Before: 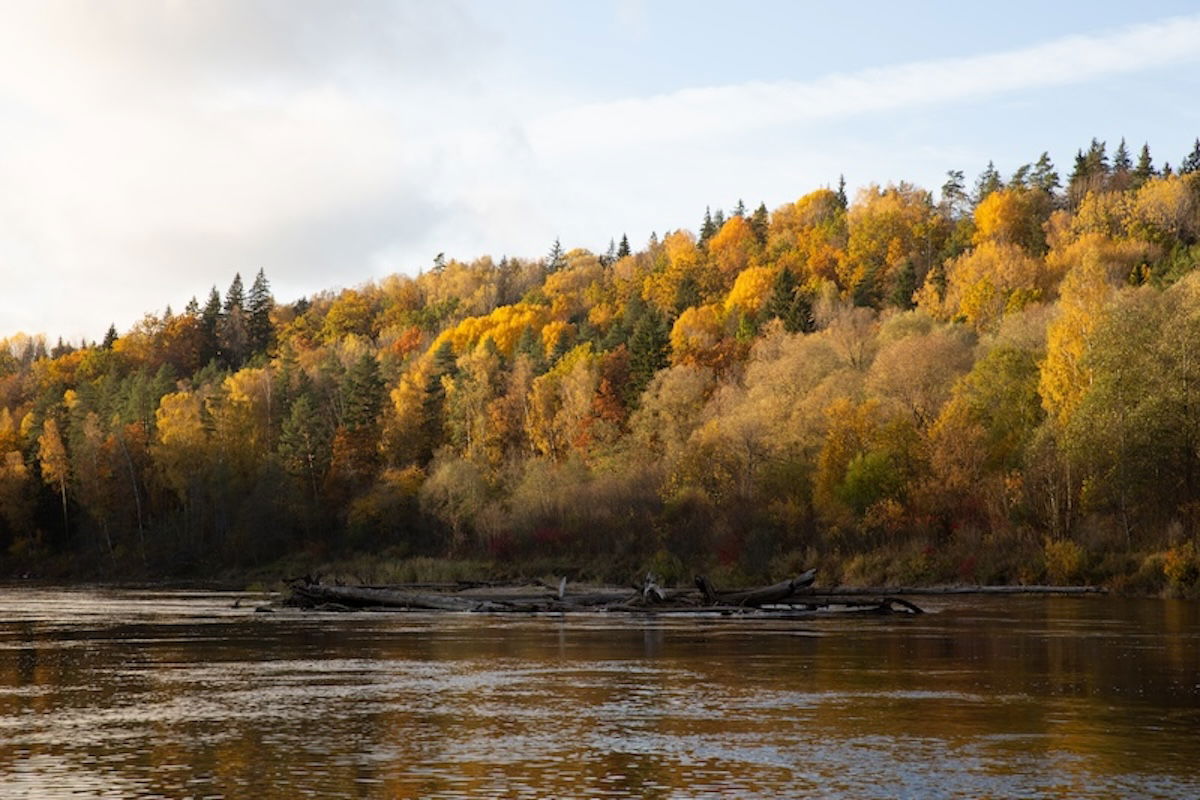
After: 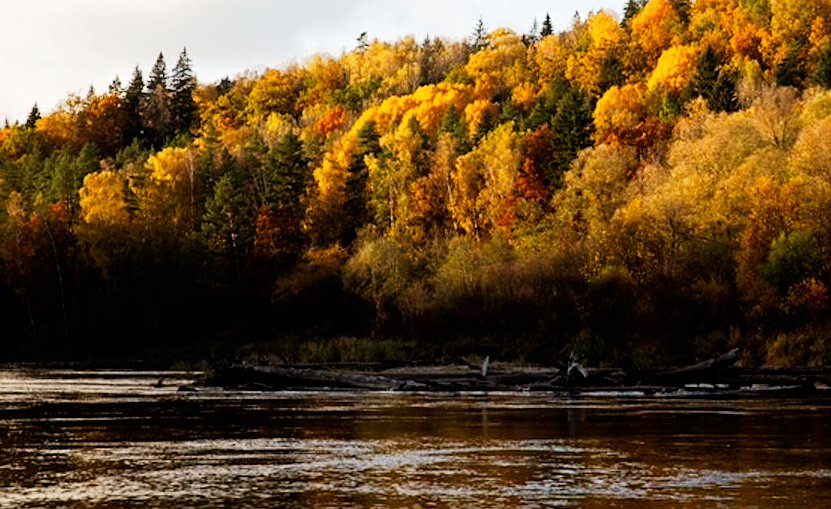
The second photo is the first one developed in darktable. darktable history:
crop: left 6.488%, top 27.668%, right 24.183%, bottom 8.656%
tone curve: curves: ch0 [(0, 0) (0.003, 0.001) (0.011, 0.001) (0.025, 0.001) (0.044, 0.001) (0.069, 0.003) (0.1, 0.007) (0.136, 0.013) (0.177, 0.032) (0.224, 0.083) (0.277, 0.157) (0.335, 0.237) (0.399, 0.334) (0.468, 0.446) (0.543, 0.562) (0.623, 0.683) (0.709, 0.801) (0.801, 0.869) (0.898, 0.918) (1, 1)], preserve colors none
sharpen: amount 0.2
